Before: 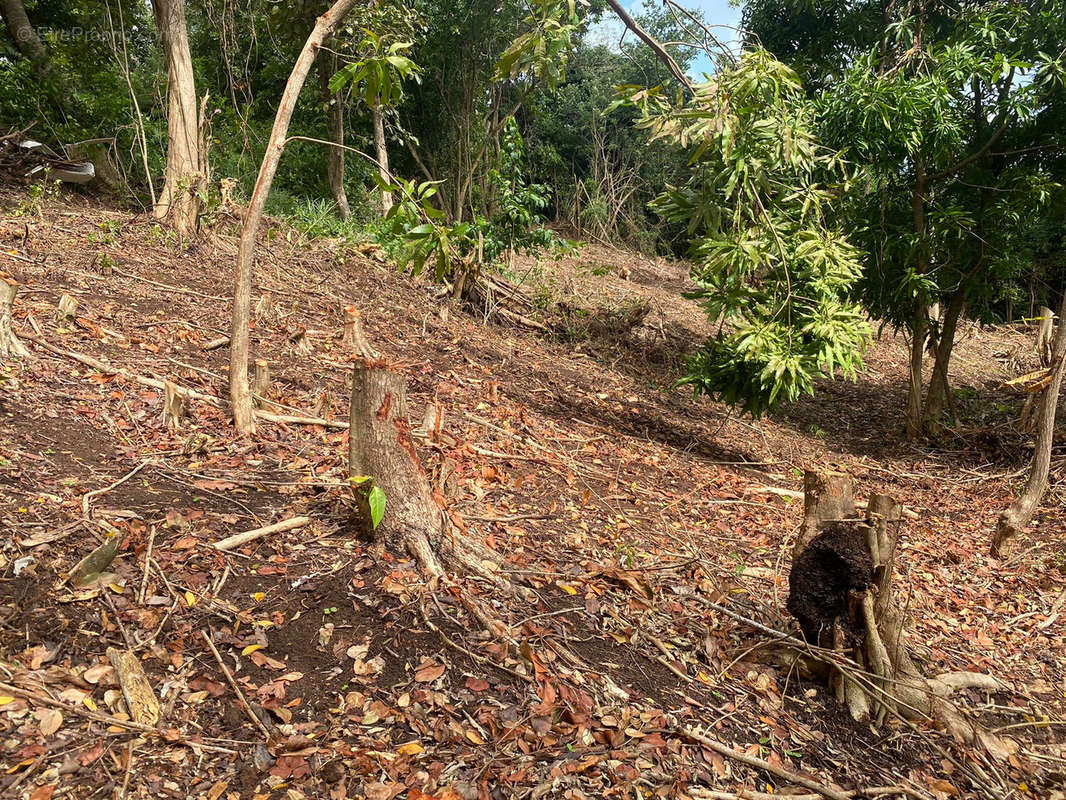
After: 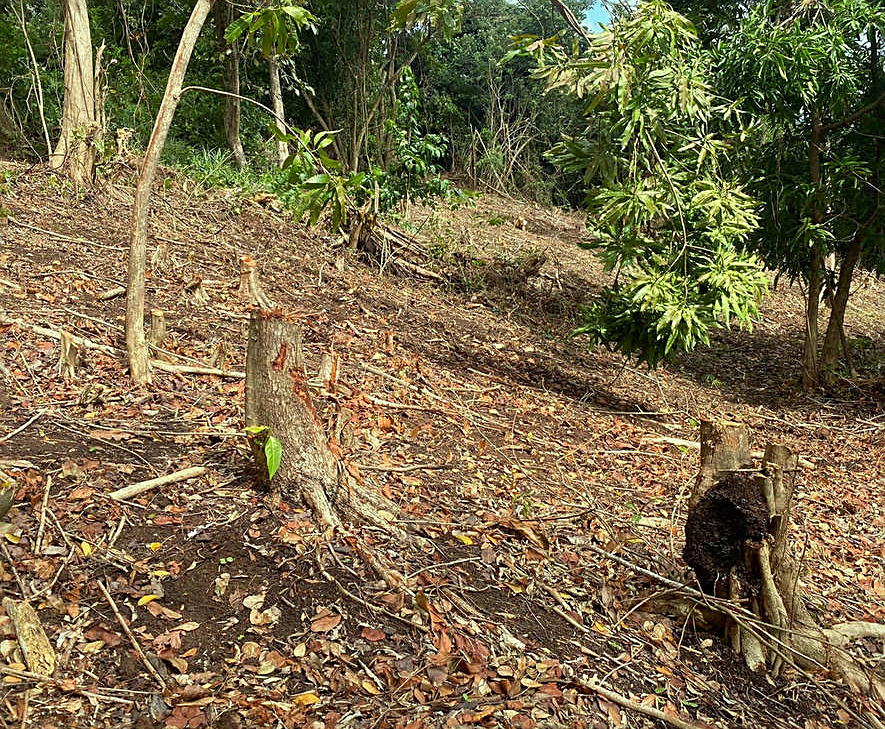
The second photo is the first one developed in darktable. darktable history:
crop: left 9.797%, top 6.311%, right 7.113%, bottom 2.537%
color correction: highlights a* -8.32, highlights b* 3.4
sharpen: amount 0.499
